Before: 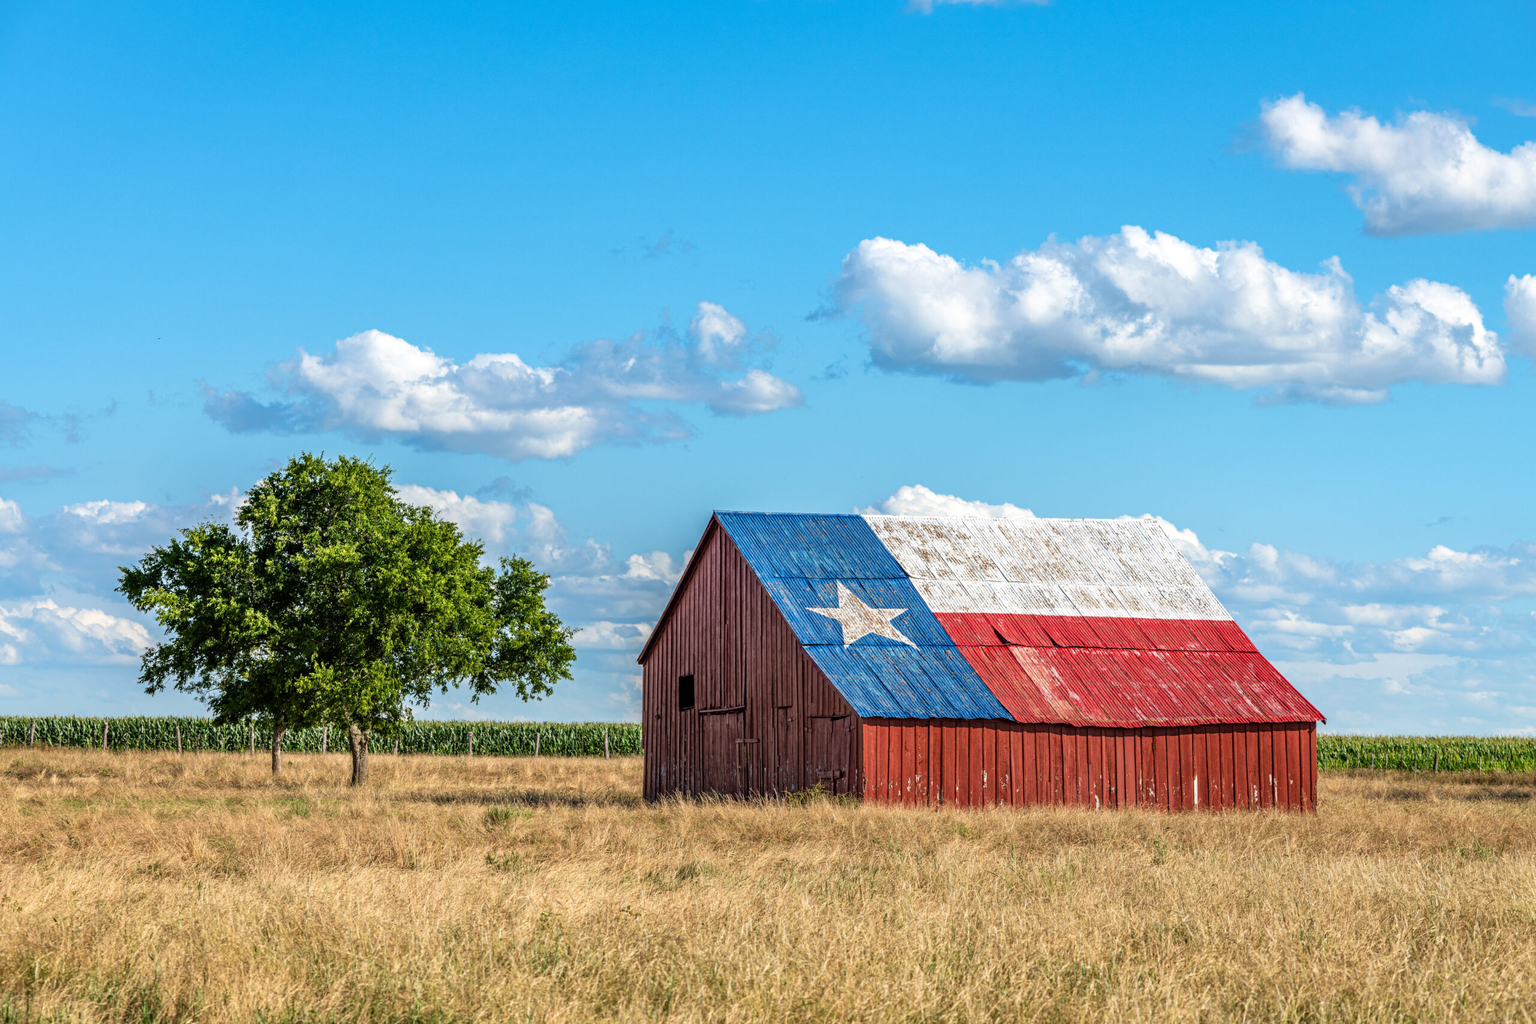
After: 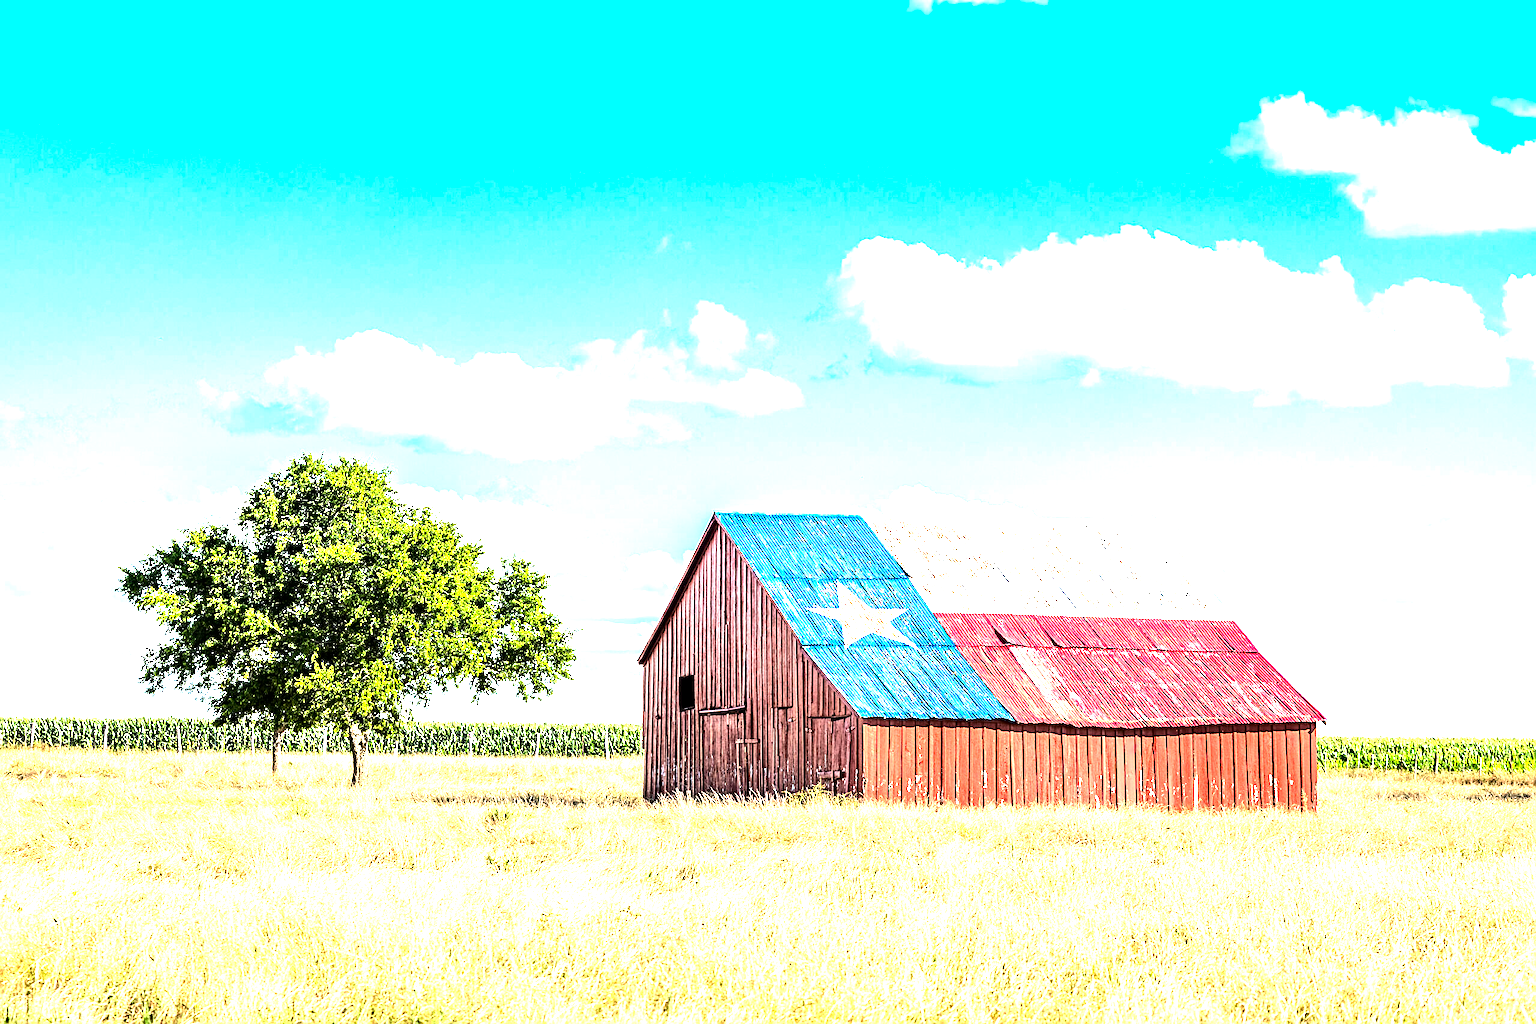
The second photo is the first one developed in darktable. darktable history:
sharpen: on, module defaults
exposure: black level correction 0.001, exposure 1.84 EV, compensate highlight preservation false
contrast brightness saturation: contrast 0.1, brightness 0.03, saturation 0.09
tone equalizer: -8 EV -1.08 EV, -7 EV -1.01 EV, -6 EV -0.867 EV, -5 EV -0.578 EV, -3 EV 0.578 EV, -2 EV 0.867 EV, -1 EV 1.01 EV, +0 EV 1.08 EV, edges refinement/feathering 500, mask exposure compensation -1.57 EV, preserve details no
